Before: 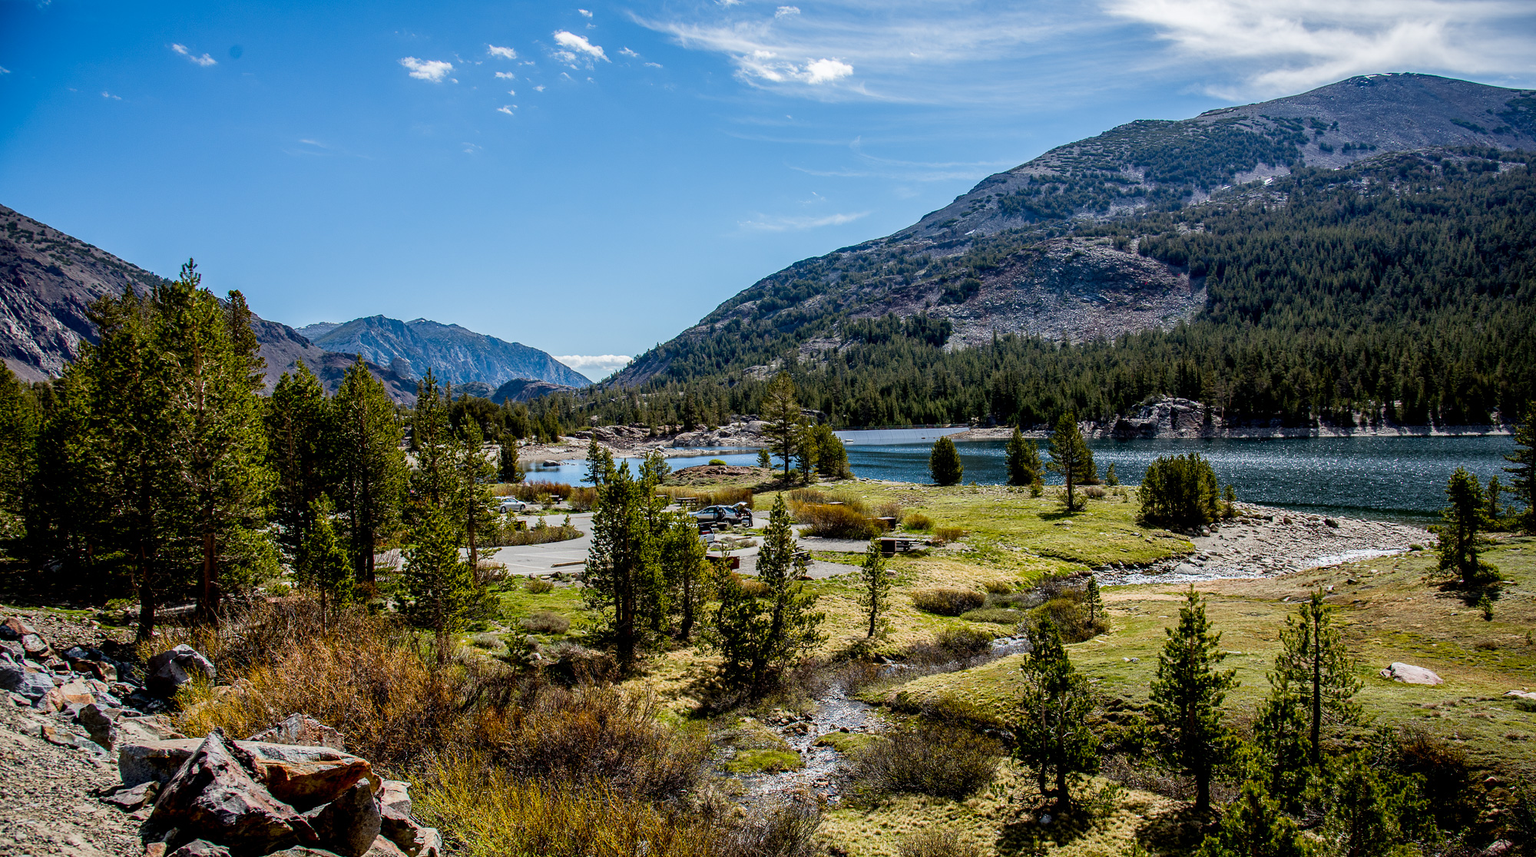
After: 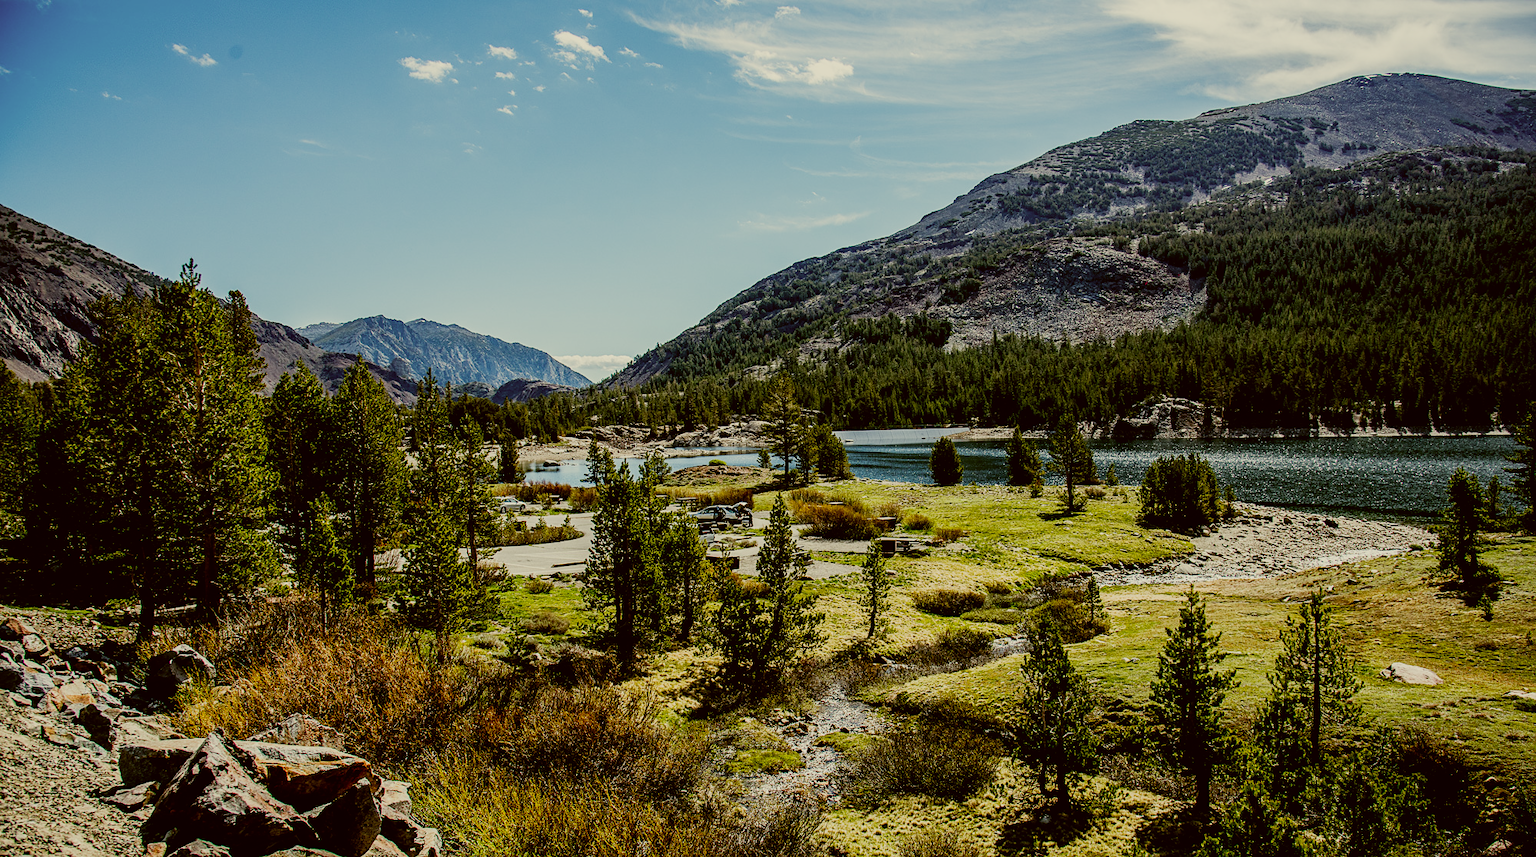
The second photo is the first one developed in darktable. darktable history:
sharpen: amount 0.2
sigmoid: skew -0.2, preserve hue 0%, red attenuation 0.1, red rotation 0.035, green attenuation 0.1, green rotation -0.017, blue attenuation 0.15, blue rotation -0.052, base primaries Rec2020
color correction: highlights a* -1.43, highlights b* 10.12, shadows a* 0.395, shadows b* 19.35
